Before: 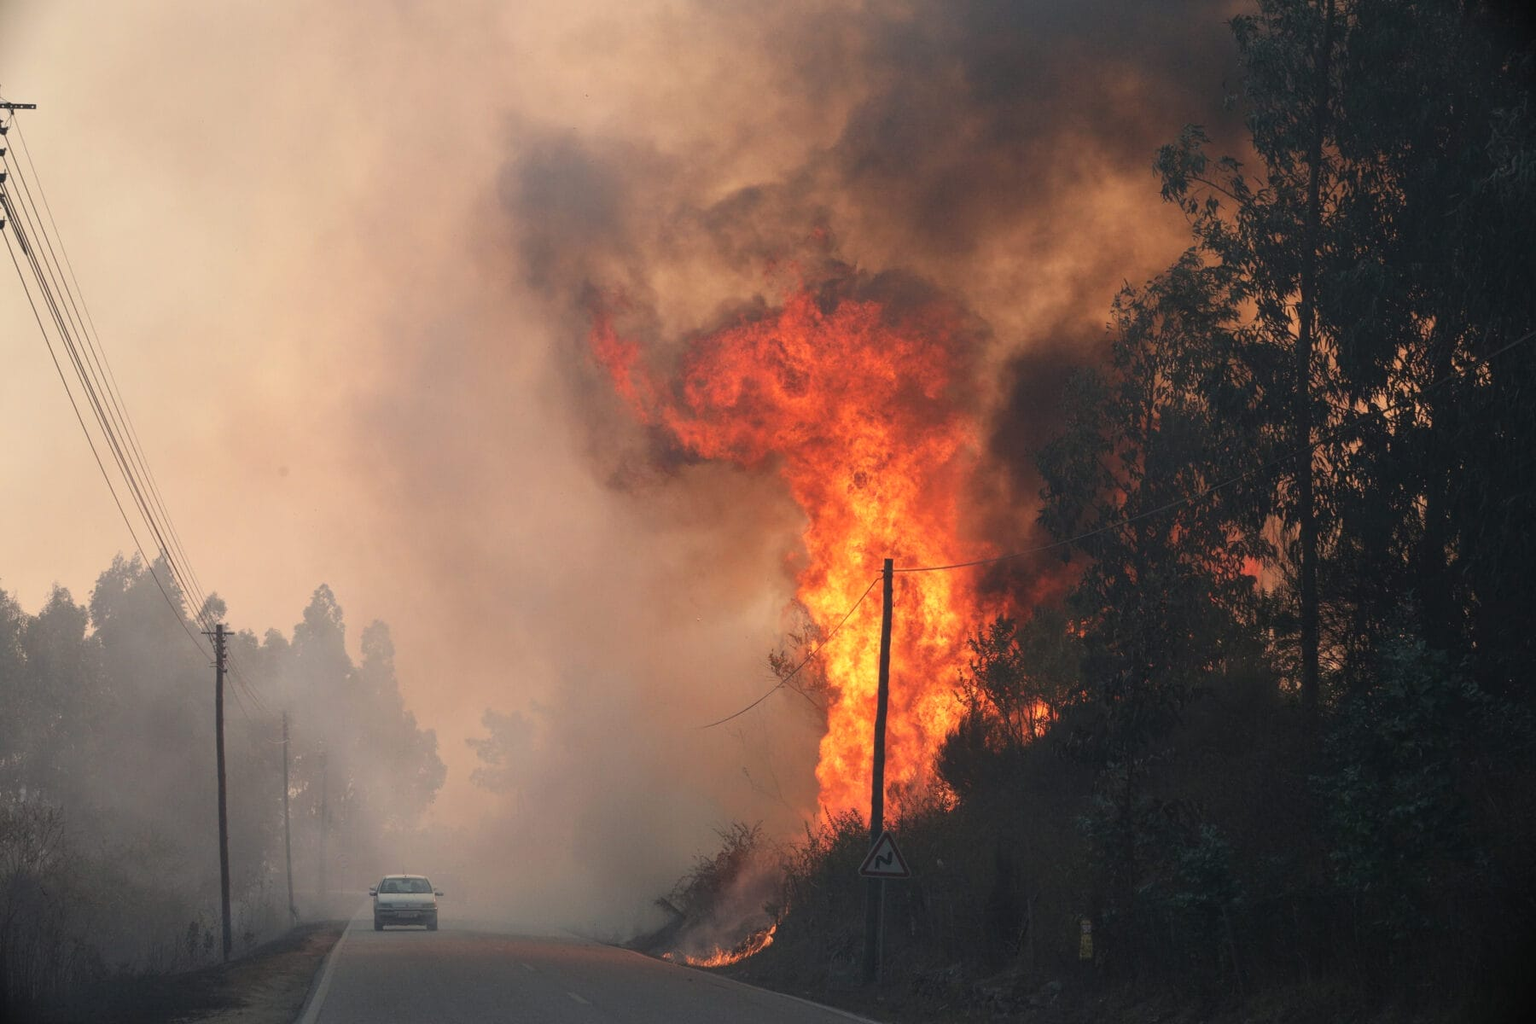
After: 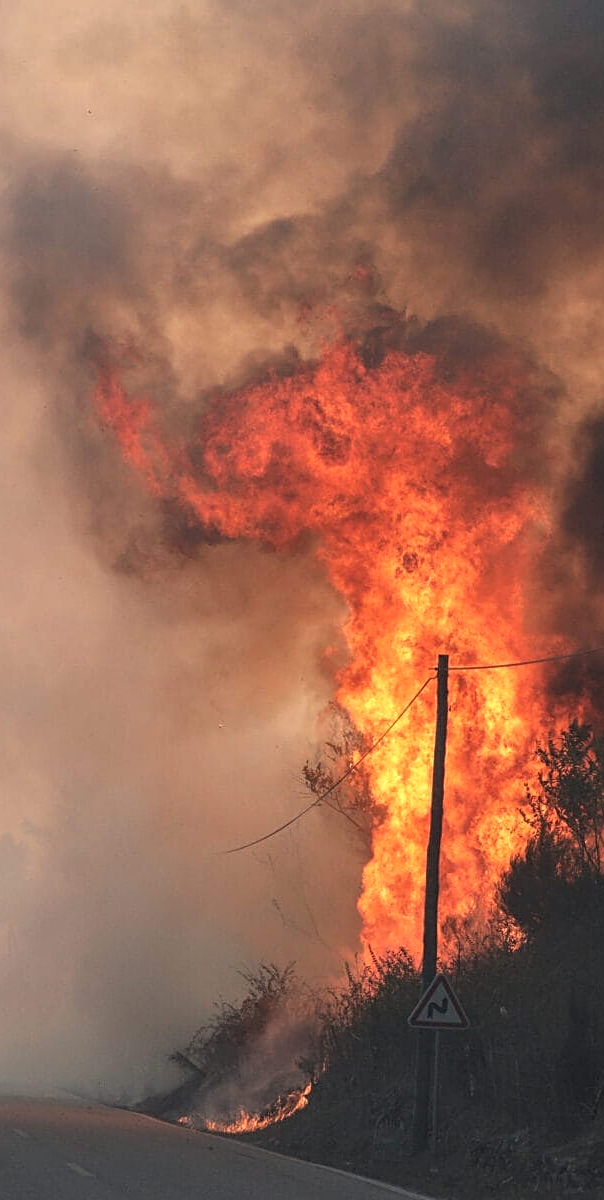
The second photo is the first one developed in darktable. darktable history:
local contrast: shadows 95%, midtone range 0.495
sharpen: on, module defaults
crop: left 33.237%, right 33.183%
exposure: black level correction -0.004, exposure 0.05 EV, compensate highlight preservation false
shadows and highlights: shadows 25.55, highlights -47.88, soften with gaussian
